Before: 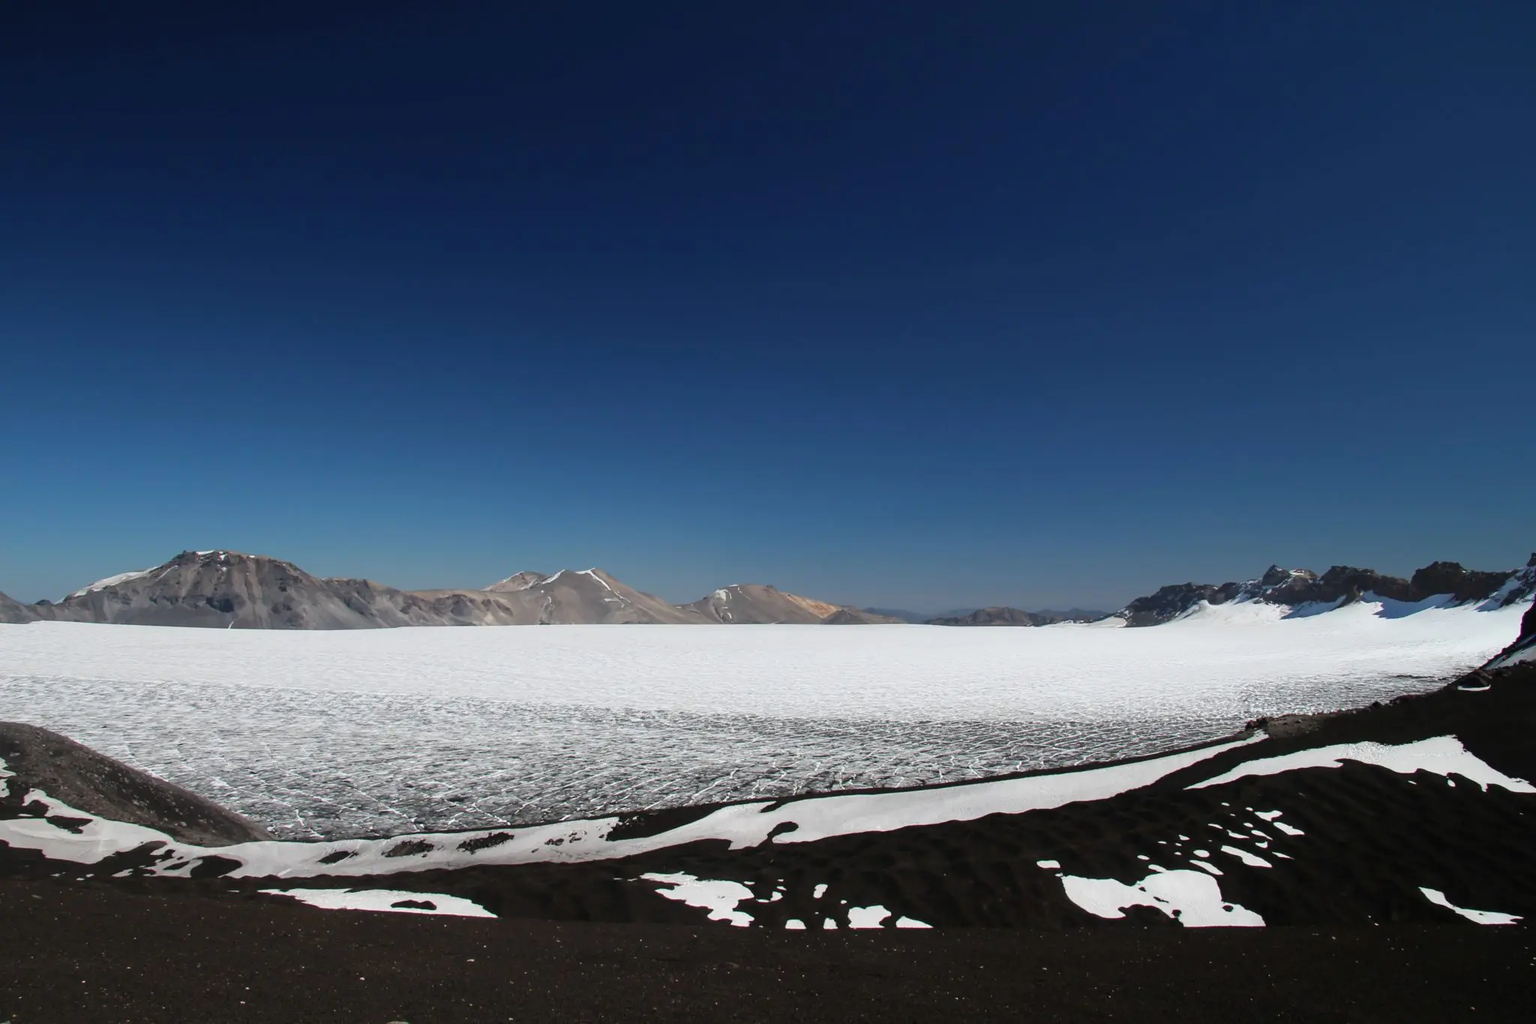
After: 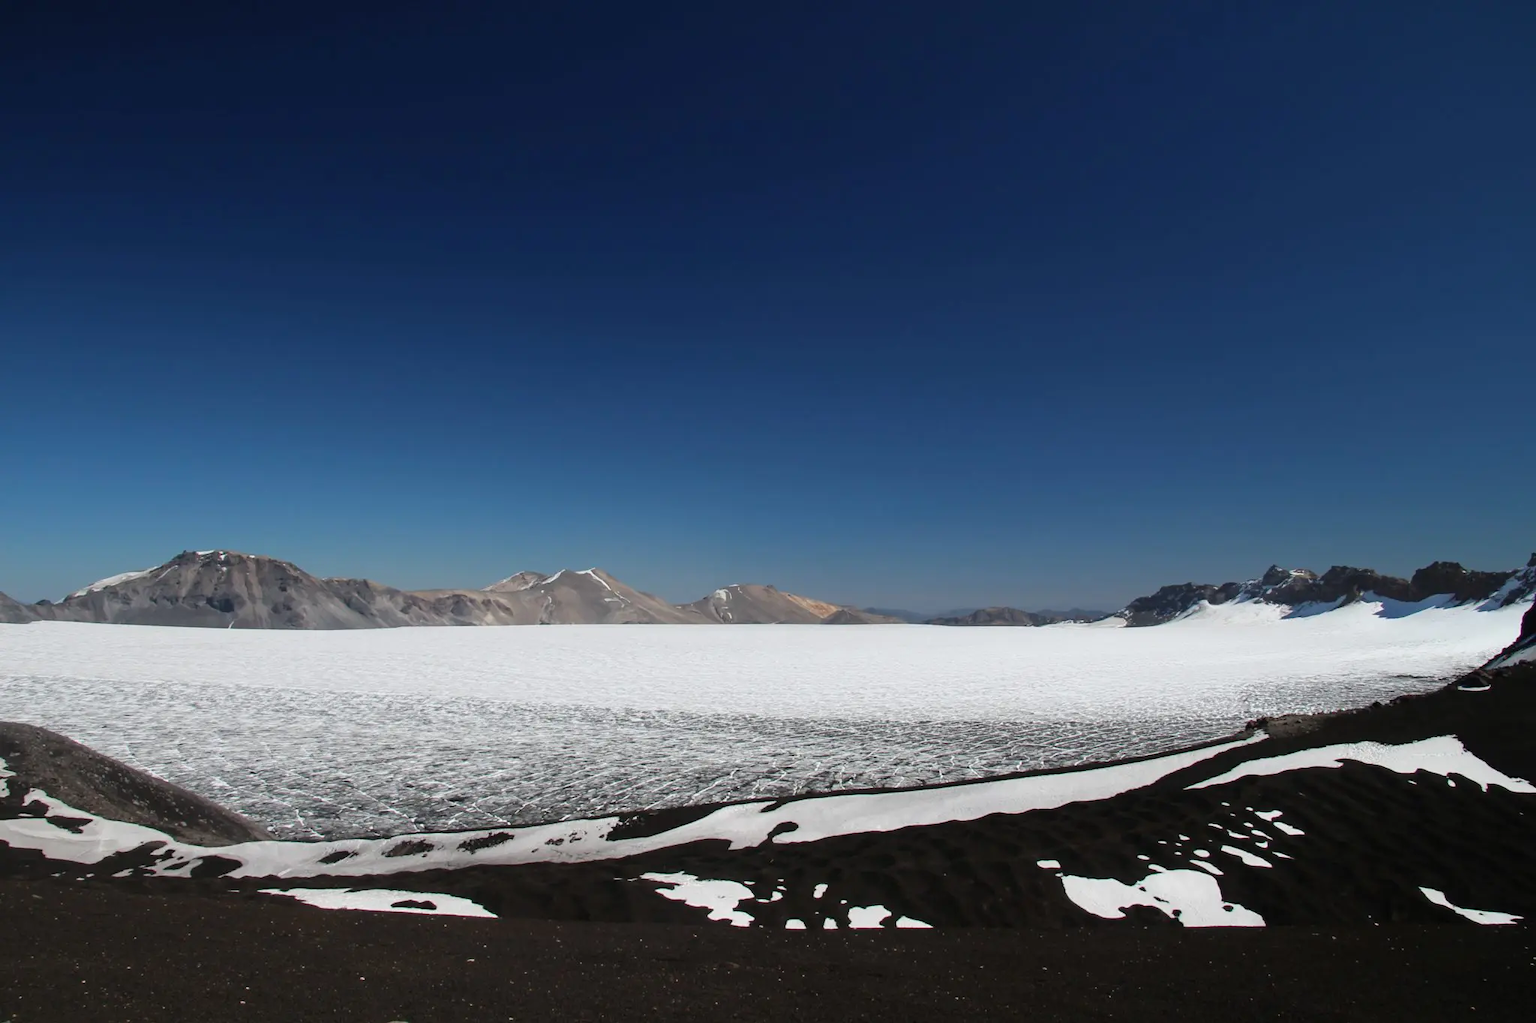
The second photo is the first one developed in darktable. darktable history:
local contrast: mode bilateral grid, contrast 15, coarseness 37, detail 104%, midtone range 0.2
